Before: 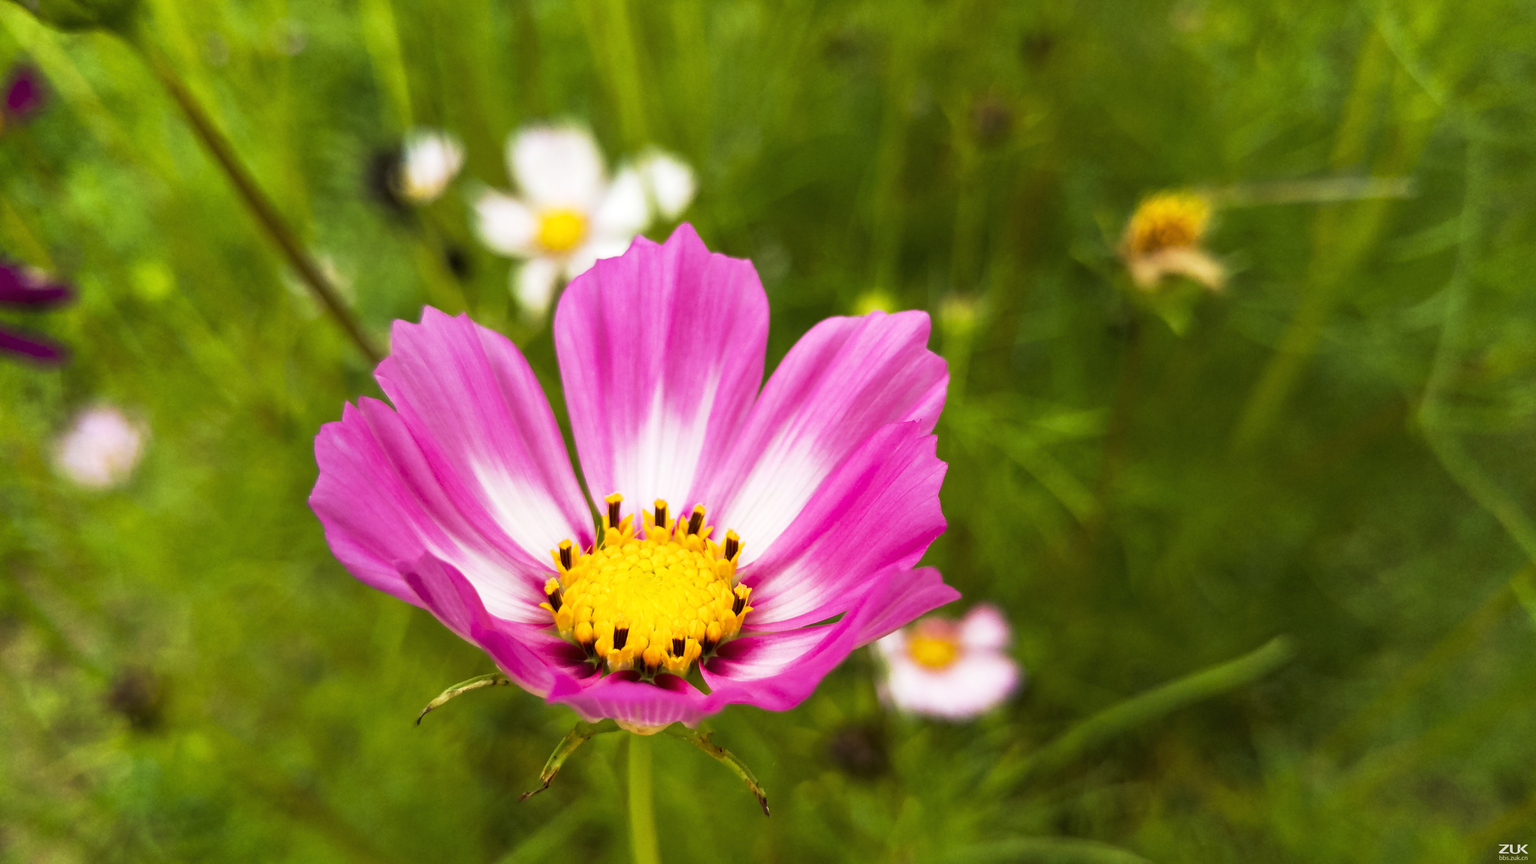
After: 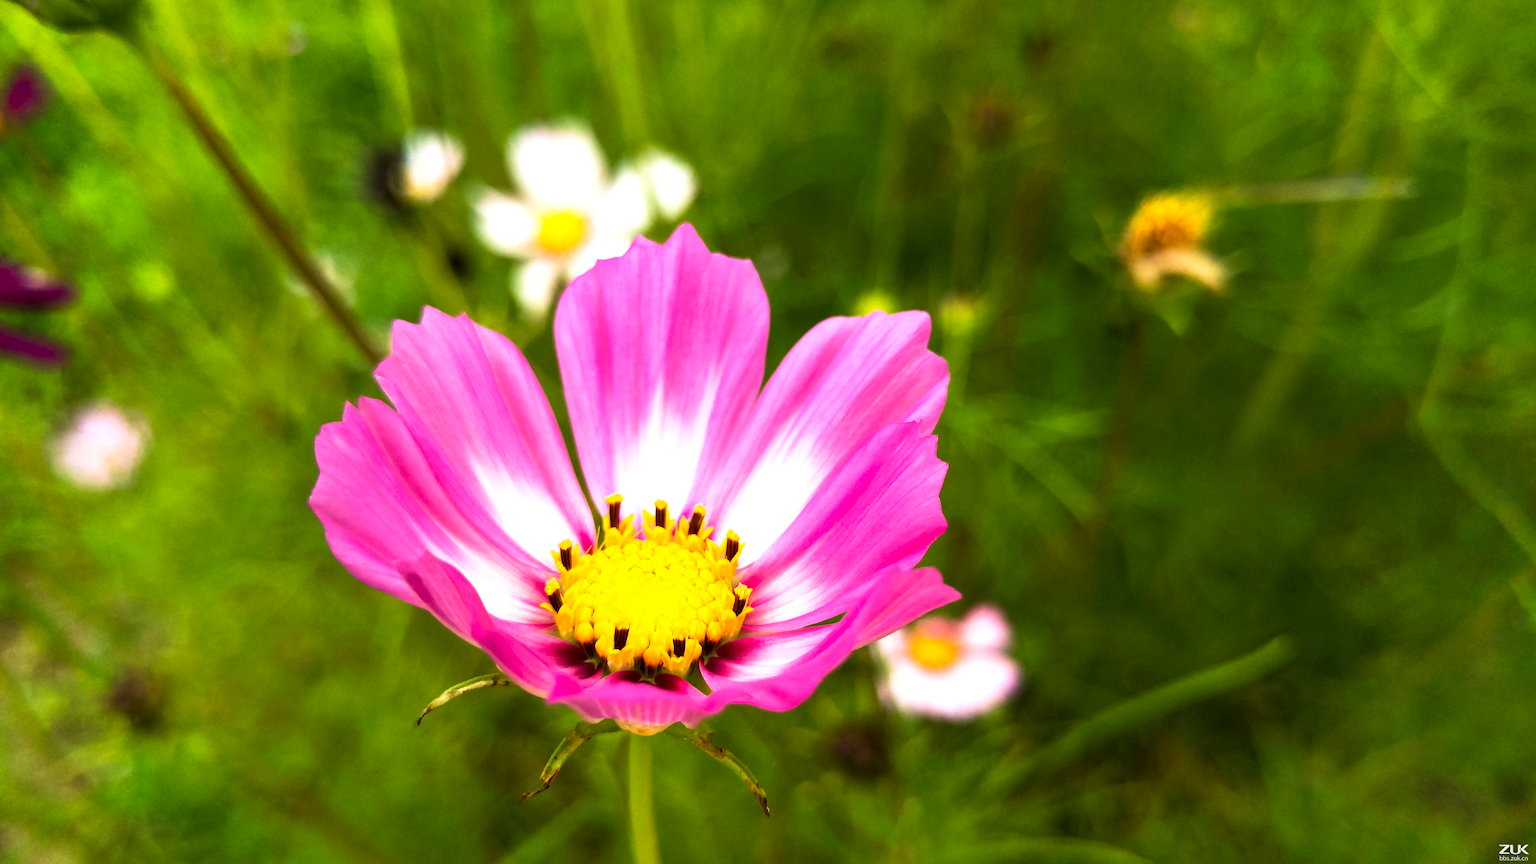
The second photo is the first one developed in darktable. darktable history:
tone equalizer: -8 EV -0.436 EV, -7 EV -0.405 EV, -6 EV -0.327 EV, -5 EV -0.203 EV, -3 EV 0.235 EV, -2 EV 0.346 EV, -1 EV 0.386 EV, +0 EV 0.416 EV, edges refinement/feathering 500, mask exposure compensation -1.57 EV, preserve details guided filter
